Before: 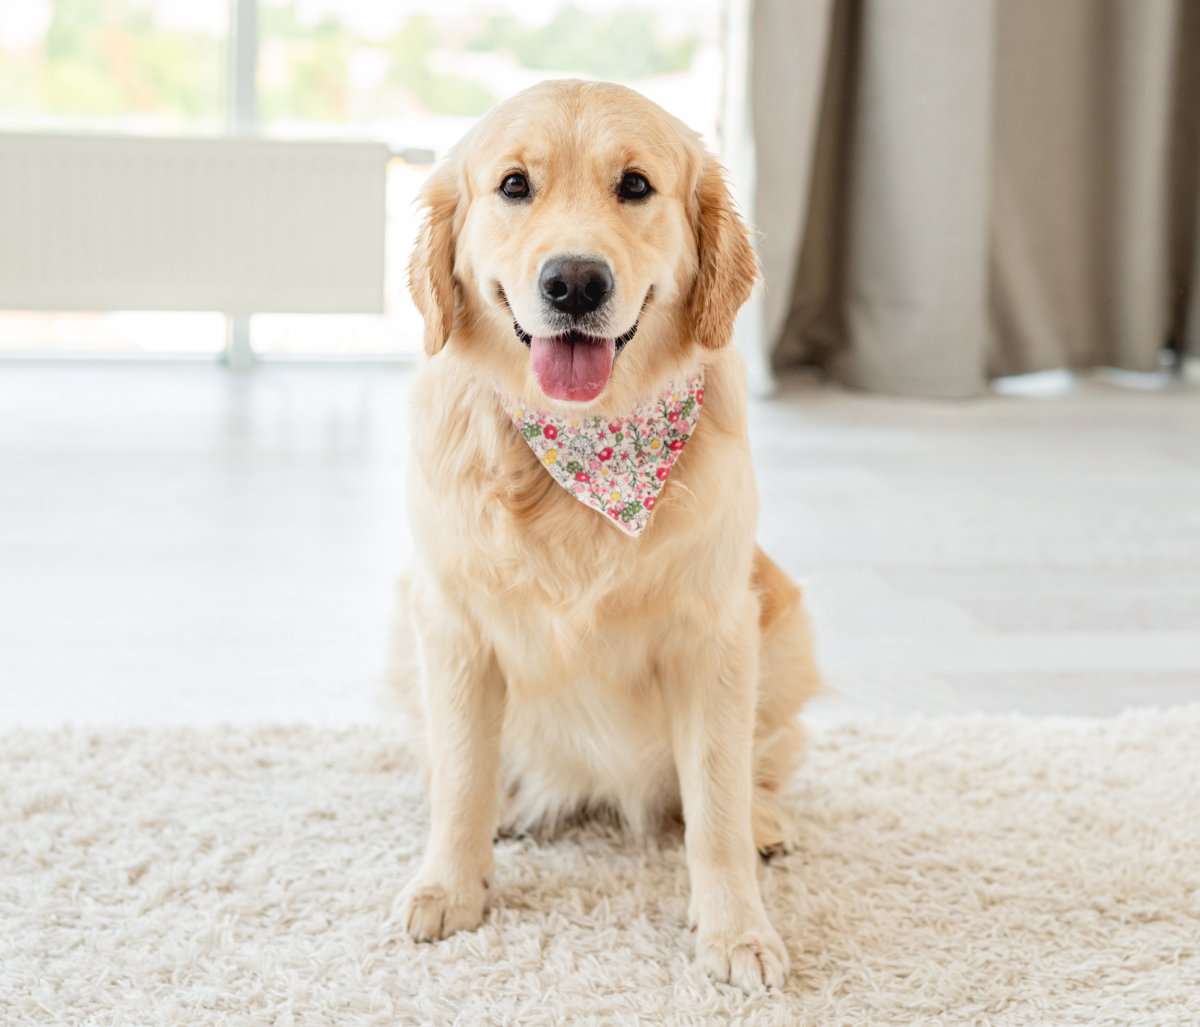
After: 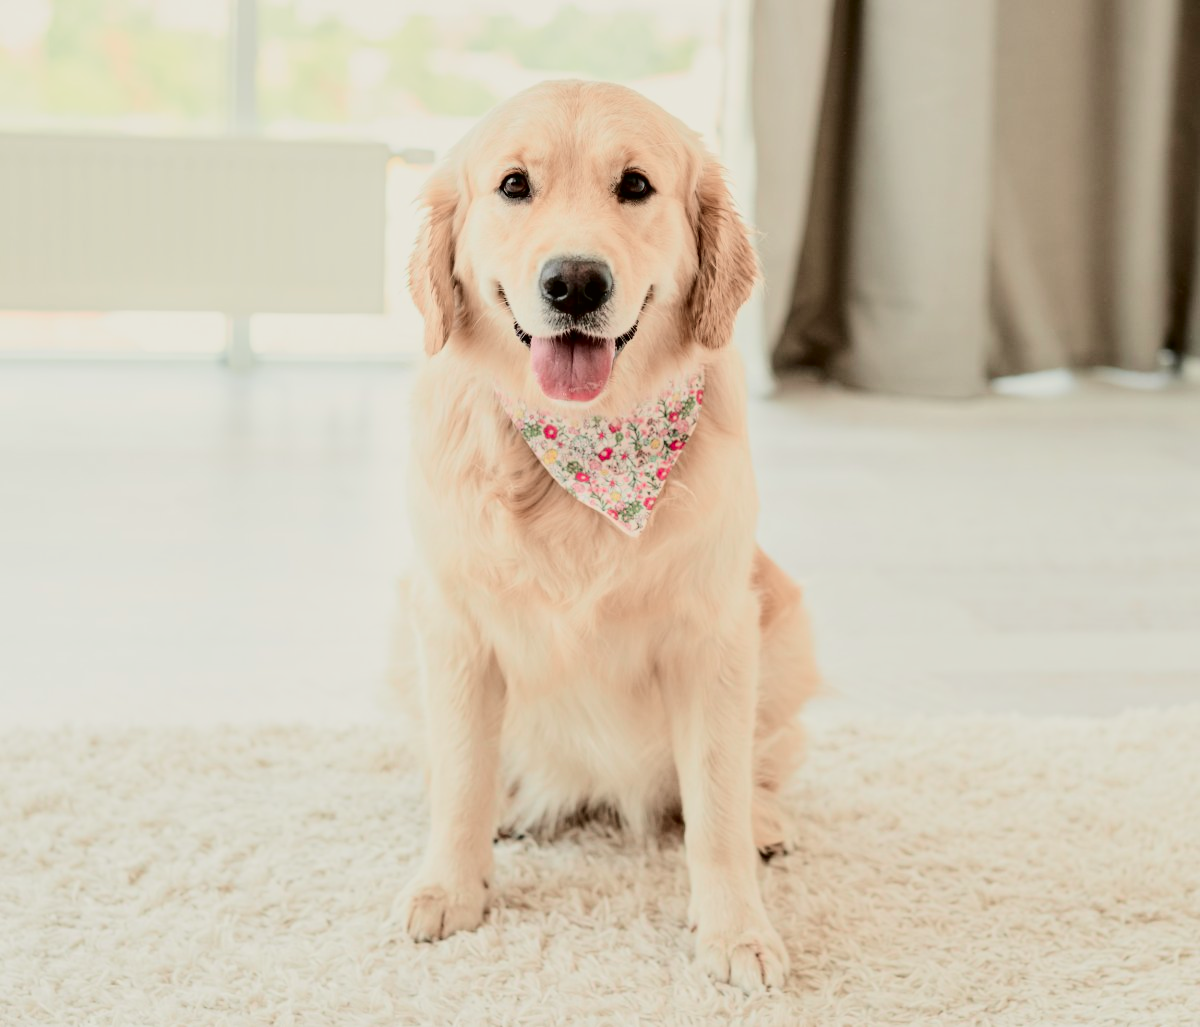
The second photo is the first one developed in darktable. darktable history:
exposure: exposure -0.207 EV, compensate exposure bias true, compensate highlight preservation false
tone curve: curves: ch0 [(0, 0) (0.049, 0.01) (0.154, 0.081) (0.491, 0.56) (0.739, 0.794) (0.992, 0.937)]; ch1 [(0, 0) (0.172, 0.123) (0.317, 0.272) (0.401, 0.422) (0.499, 0.497) (0.531, 0.54) (0.615, 0.603) (0.741, 0.783) (1, 1)]; ch2 [(0, 0) (0.411, 0.424) (0.462, 0.483) (0.544, 0.56) (0.686, 0.638) (1, 1)], color space Lab, independent channels, preserve colors none
